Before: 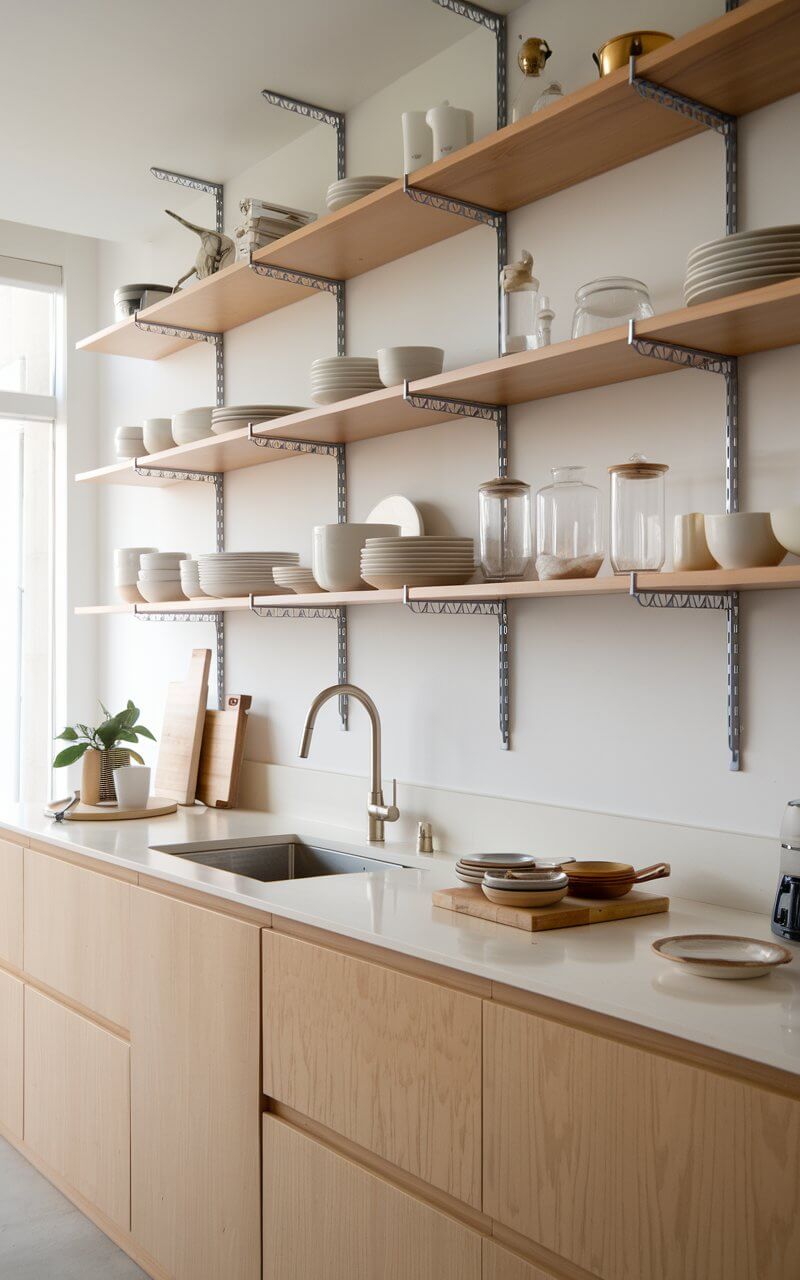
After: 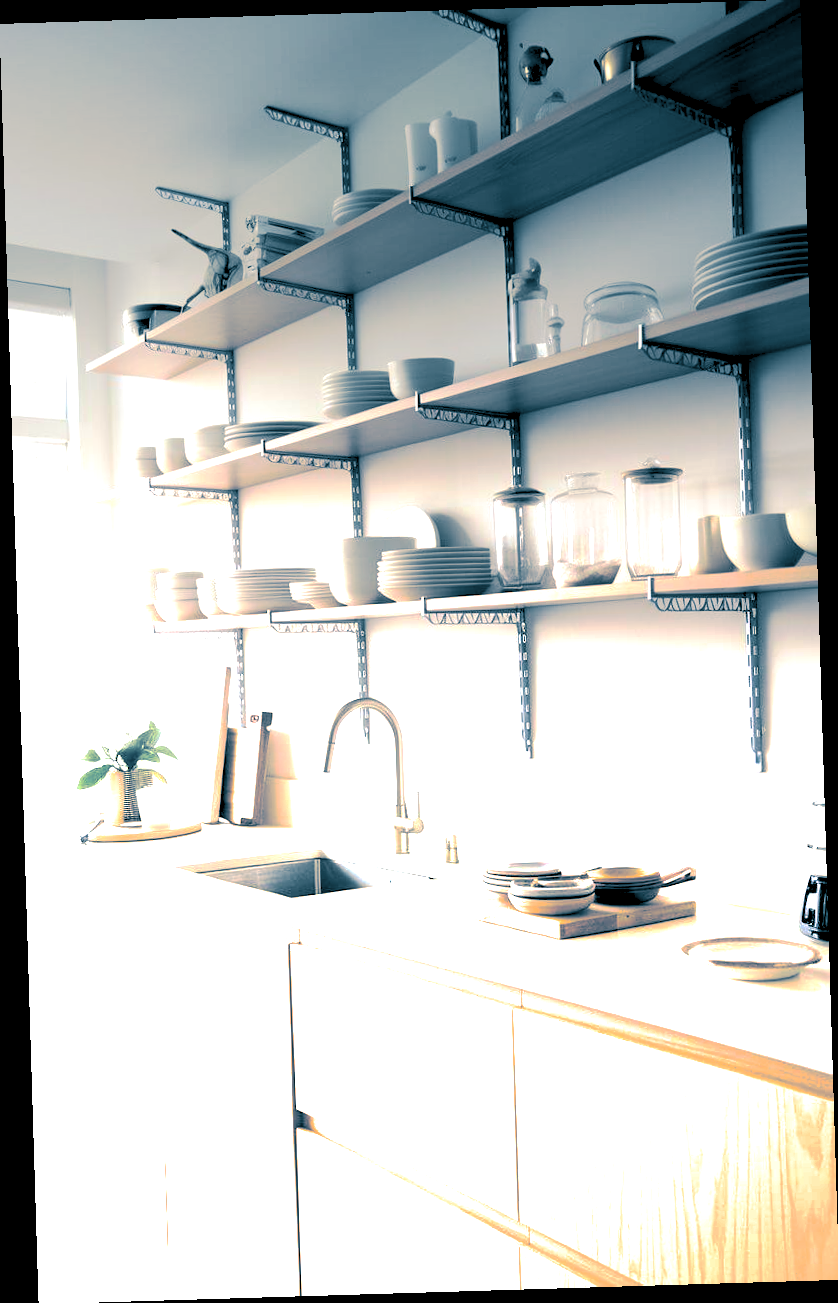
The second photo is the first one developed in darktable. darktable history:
rgb levels: levels [[0.034, 0.472, 0.904], [0, 0.5, 1], [0, 0.5, 1]]
rotate and perspective: rotation -1.75°, automatic cropping off
white balance: red 1, blue 1
contrast brightness saturation: contrast 0.1, brightness 0.03, saturation 0.09
graduated density: density -3.9 EV
tone curve: curves: ch0 [(0, 0) (0.003, 0.032) (0.011, 0.04) (0.025, 0.058) (0.044, 0.084) (0.069, 0.107) (0.1, 0.13) (0.136, 0.158) (0.177, 0.193) (0.224, 0.236) (0.277, 0.283) (0.335, 0.335) (0.399, 0.399) (0.468, 0.467) (0.543, 0.533) (0.623, 0.612) (0.709, 0.698) (0.801, 0.776) (0.898, 0.848) (1, 1)], preserve colors none
split-toning: shadows › hue 212.4°, balance -70
